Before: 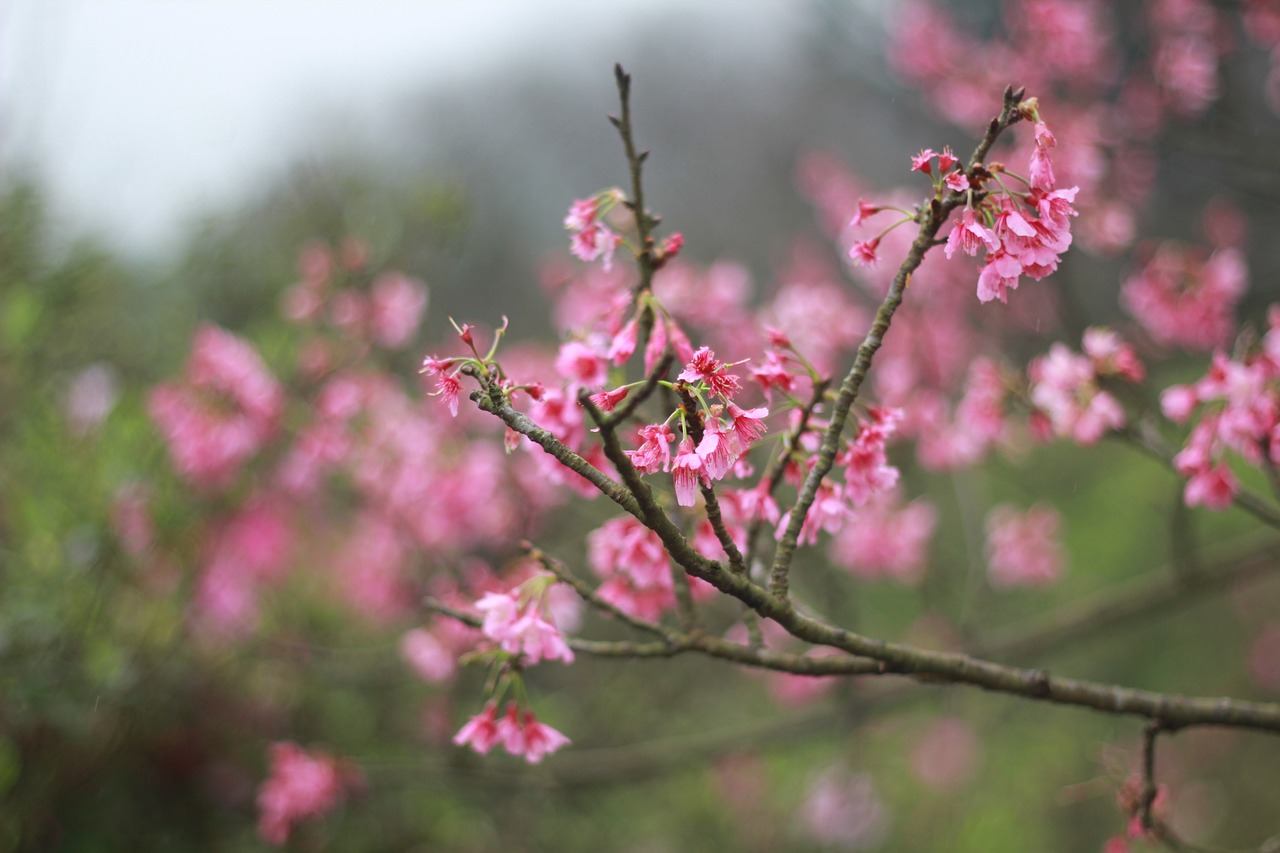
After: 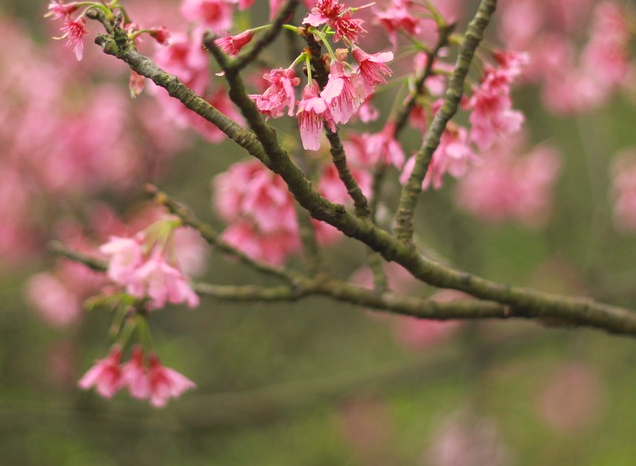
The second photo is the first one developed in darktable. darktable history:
color correction: highlights a* 1.41, highlights b* 17.16
crop: left 29.359%, top 41.813%, right 20.947%, bottom 3.469%
